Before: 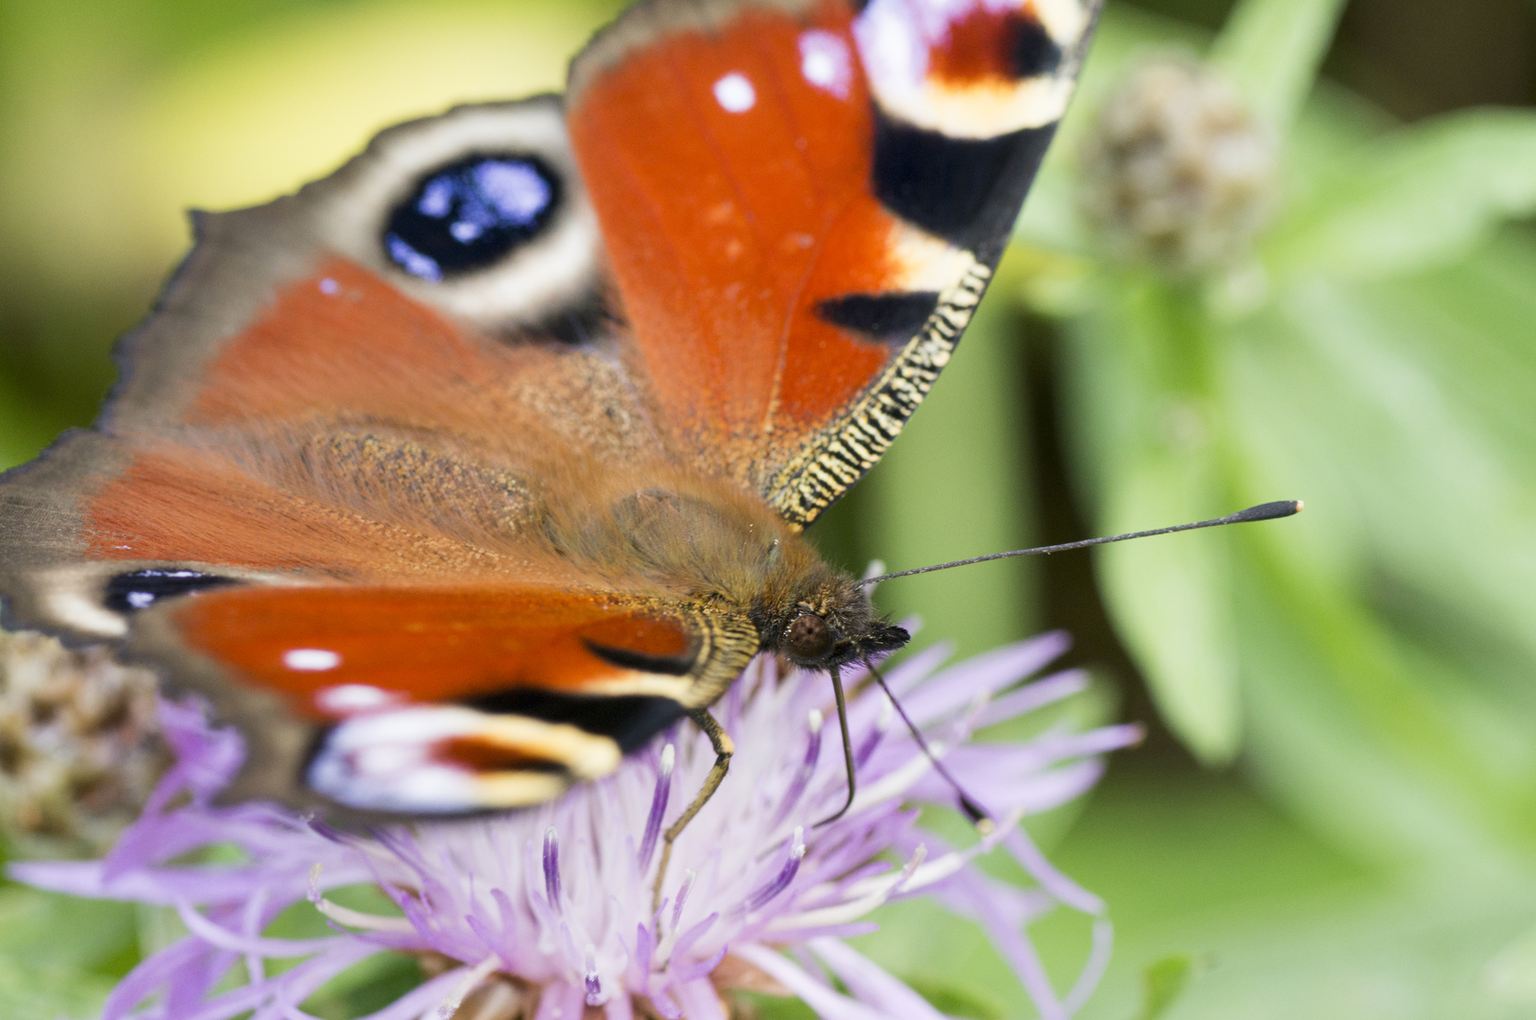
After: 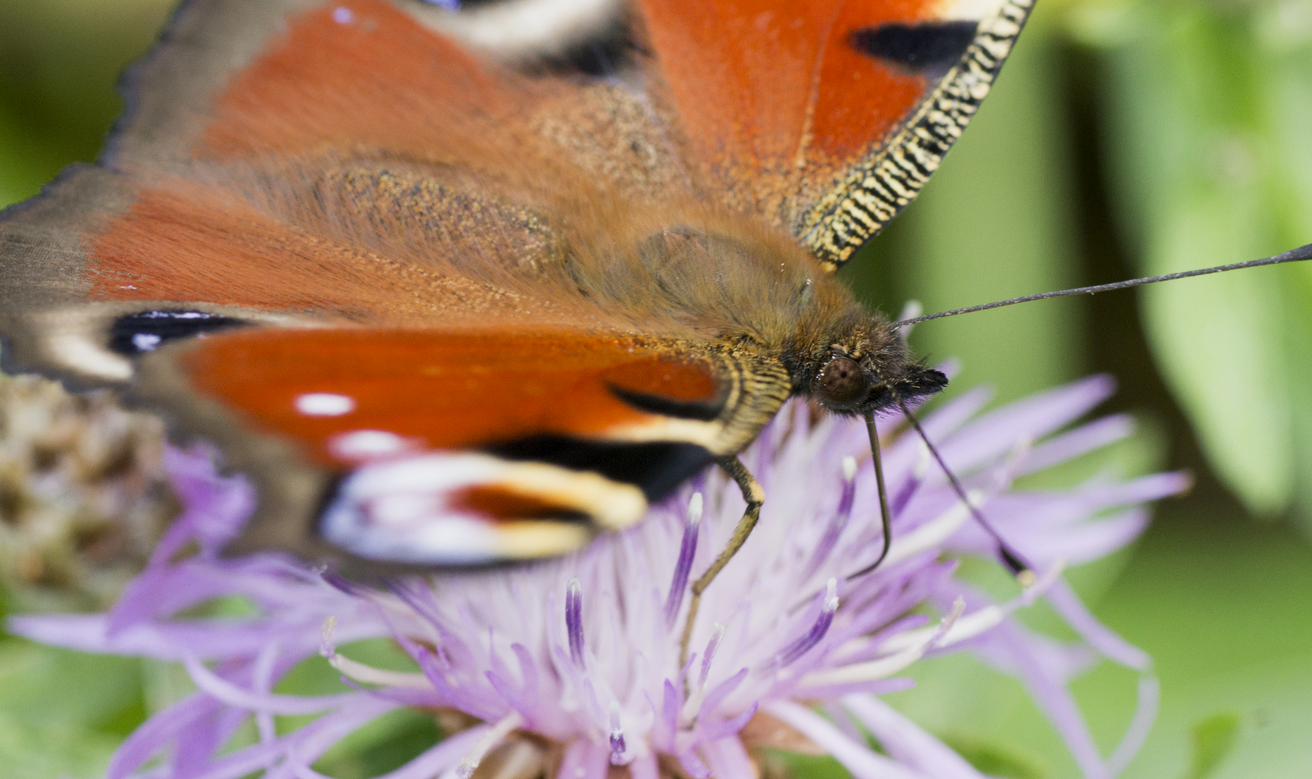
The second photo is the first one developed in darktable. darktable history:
crop: top 26.685%, right 17.941%
exposure: black level correction 0.001, exposure -0.122 EV, compensate highlight preservation false
